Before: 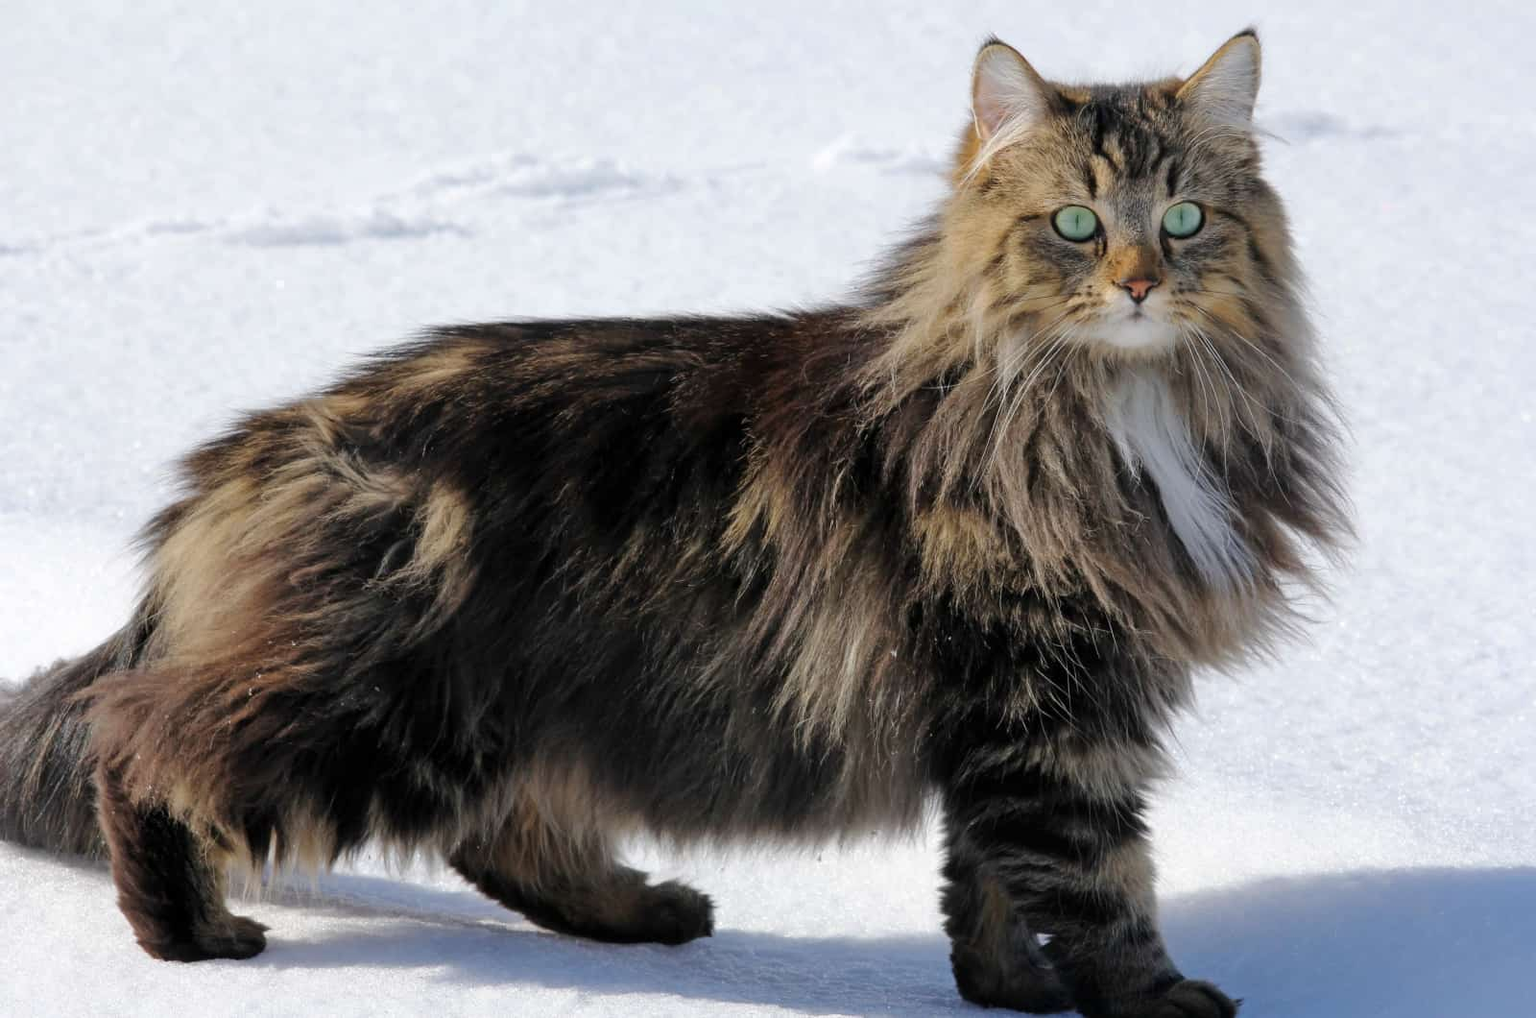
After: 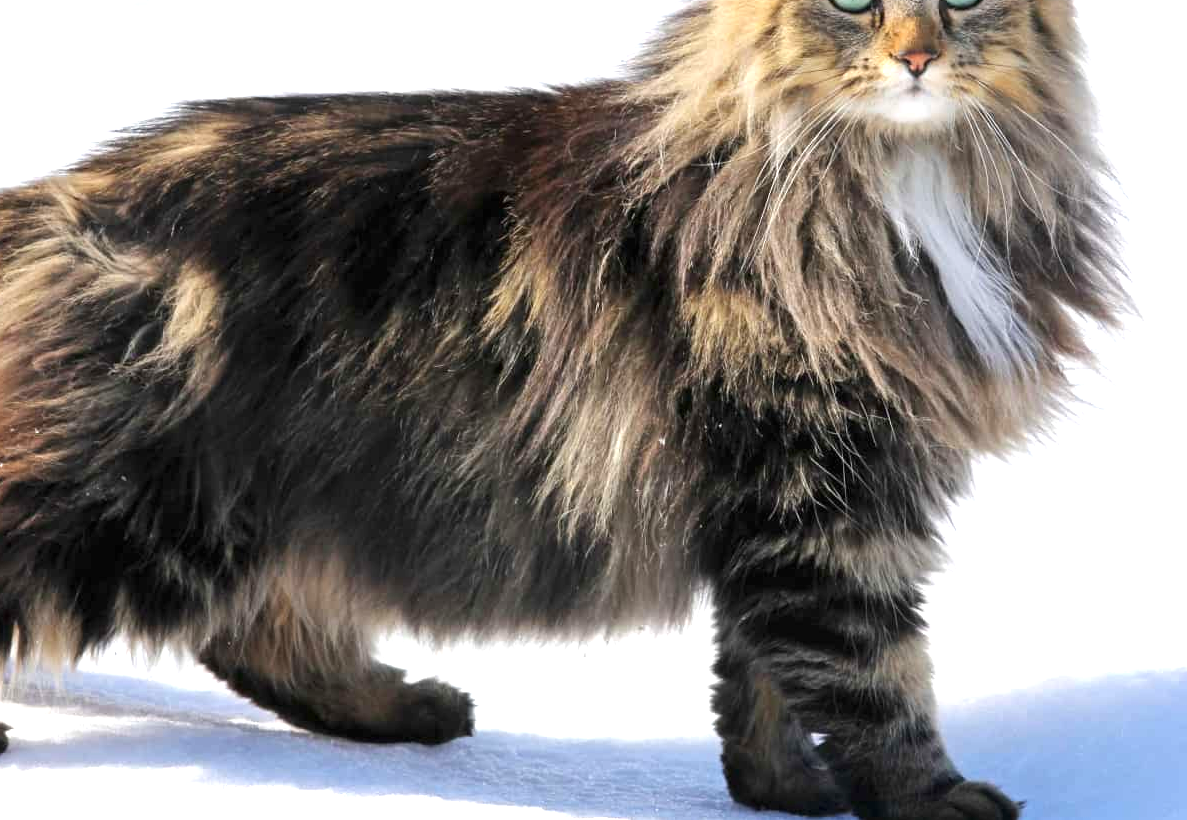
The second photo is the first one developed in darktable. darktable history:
crop: left 16.84%, top 22.624%, right 8.956%
exposure: black level correction 0, exposure 1.103 EV, compensate exposure bias true, compensate highlight preservation false
